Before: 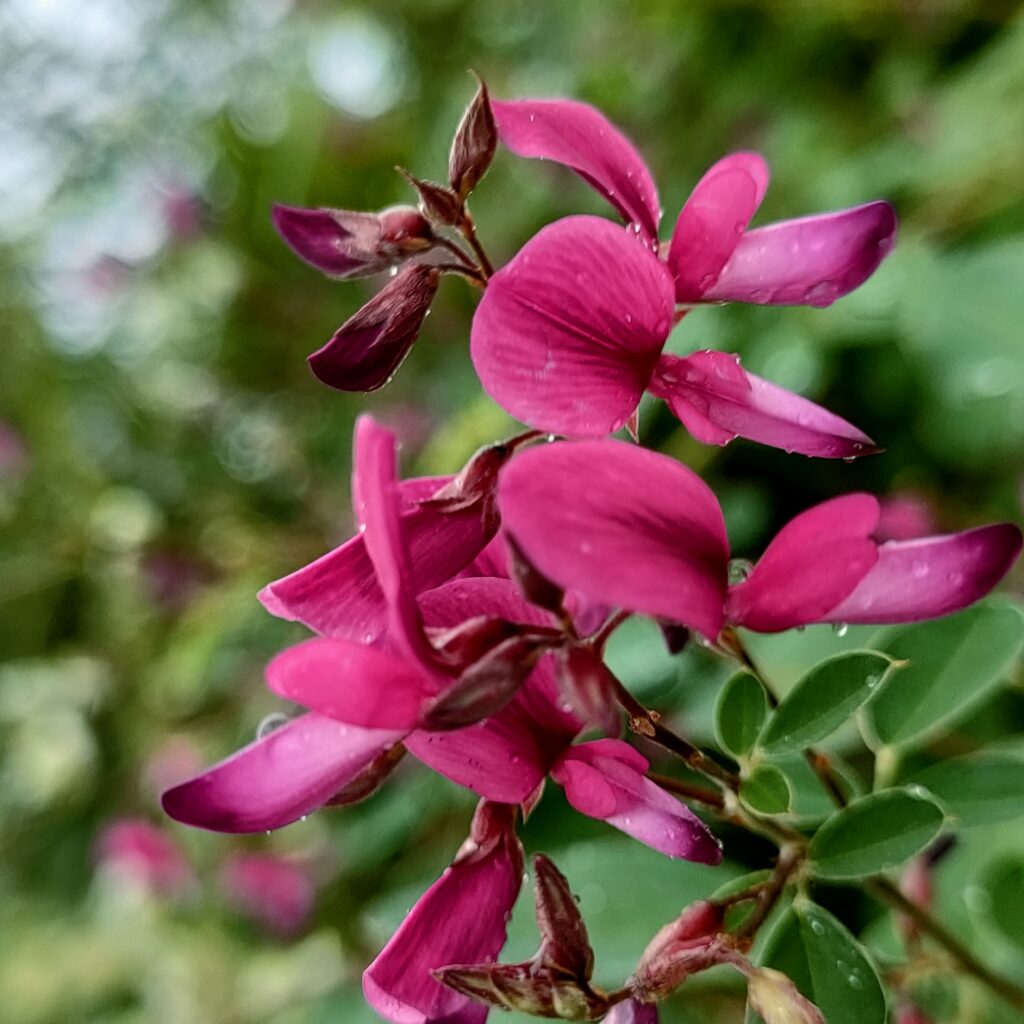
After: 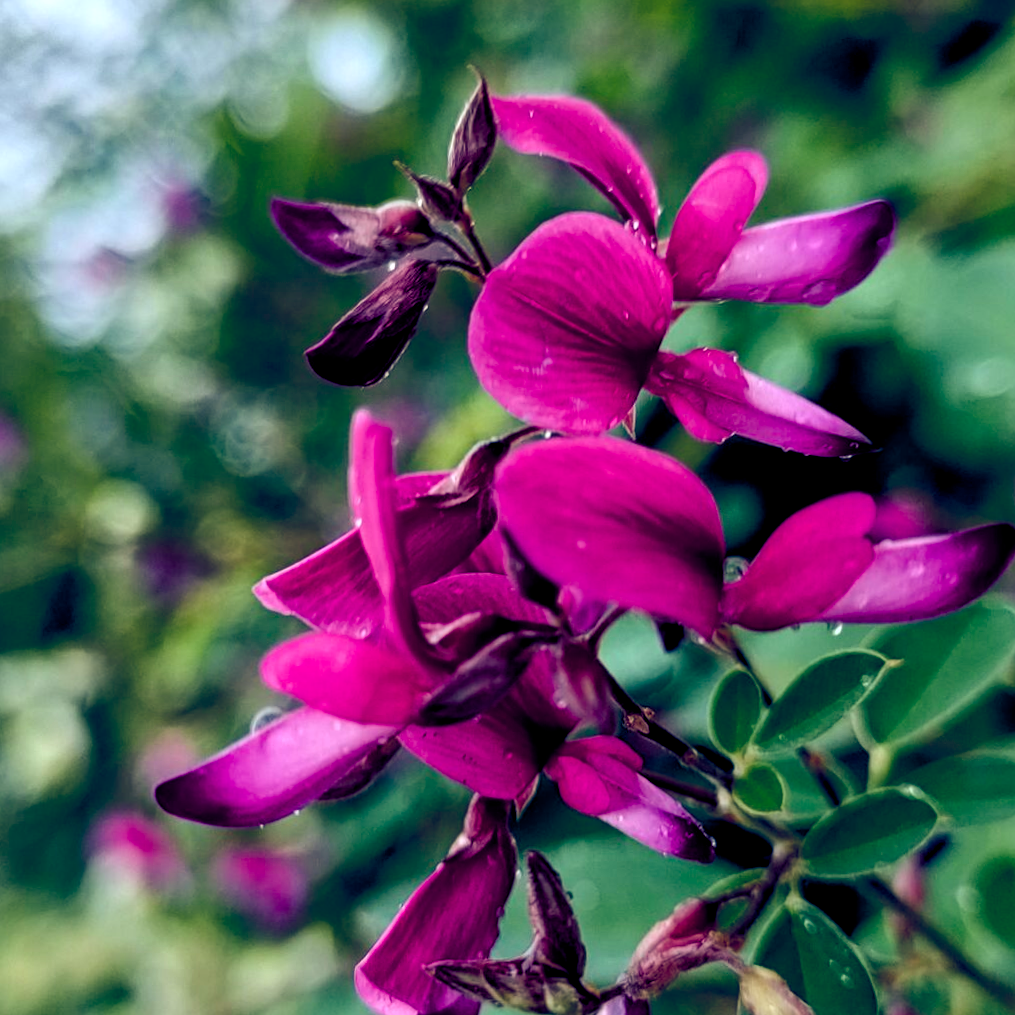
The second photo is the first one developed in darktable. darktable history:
crop and rotate: angle -0.5°
color balance rgb: shadows lift › luminance -41.13%, shadows lift › chroma 14.13%, shadows lift › hue 260°, power › luminance -3.76%, power › chroma 0.56%, power › hue 40.37°, highlights gain › luminance 16.81%, highlights gain › chroma 2.94%, highlights gain › hue 260°, global offset › luminance -0.29%, global offset › chroma 0.31%, global offset › hue 260°, perceptual saturation grading › global saturation 20%, perceptual saturation grading › highlights -13.92%, perceptual saturation grading › shadows 50%
tone equalizer: on, module defaults
